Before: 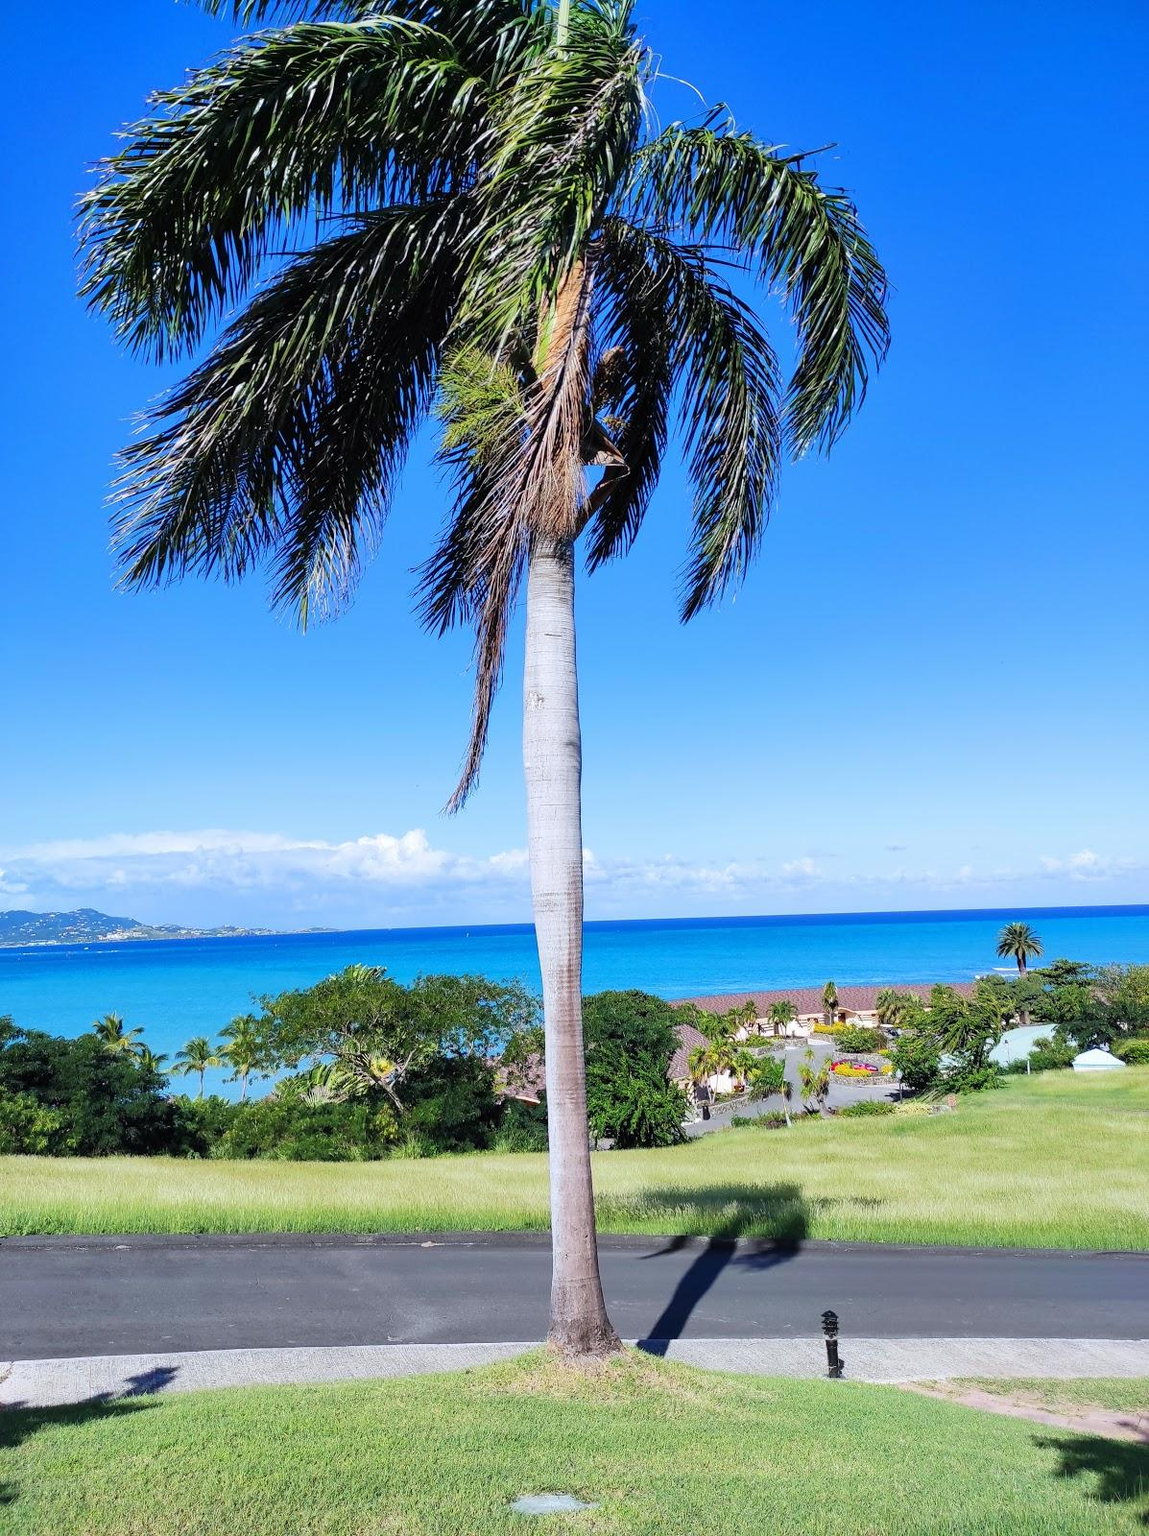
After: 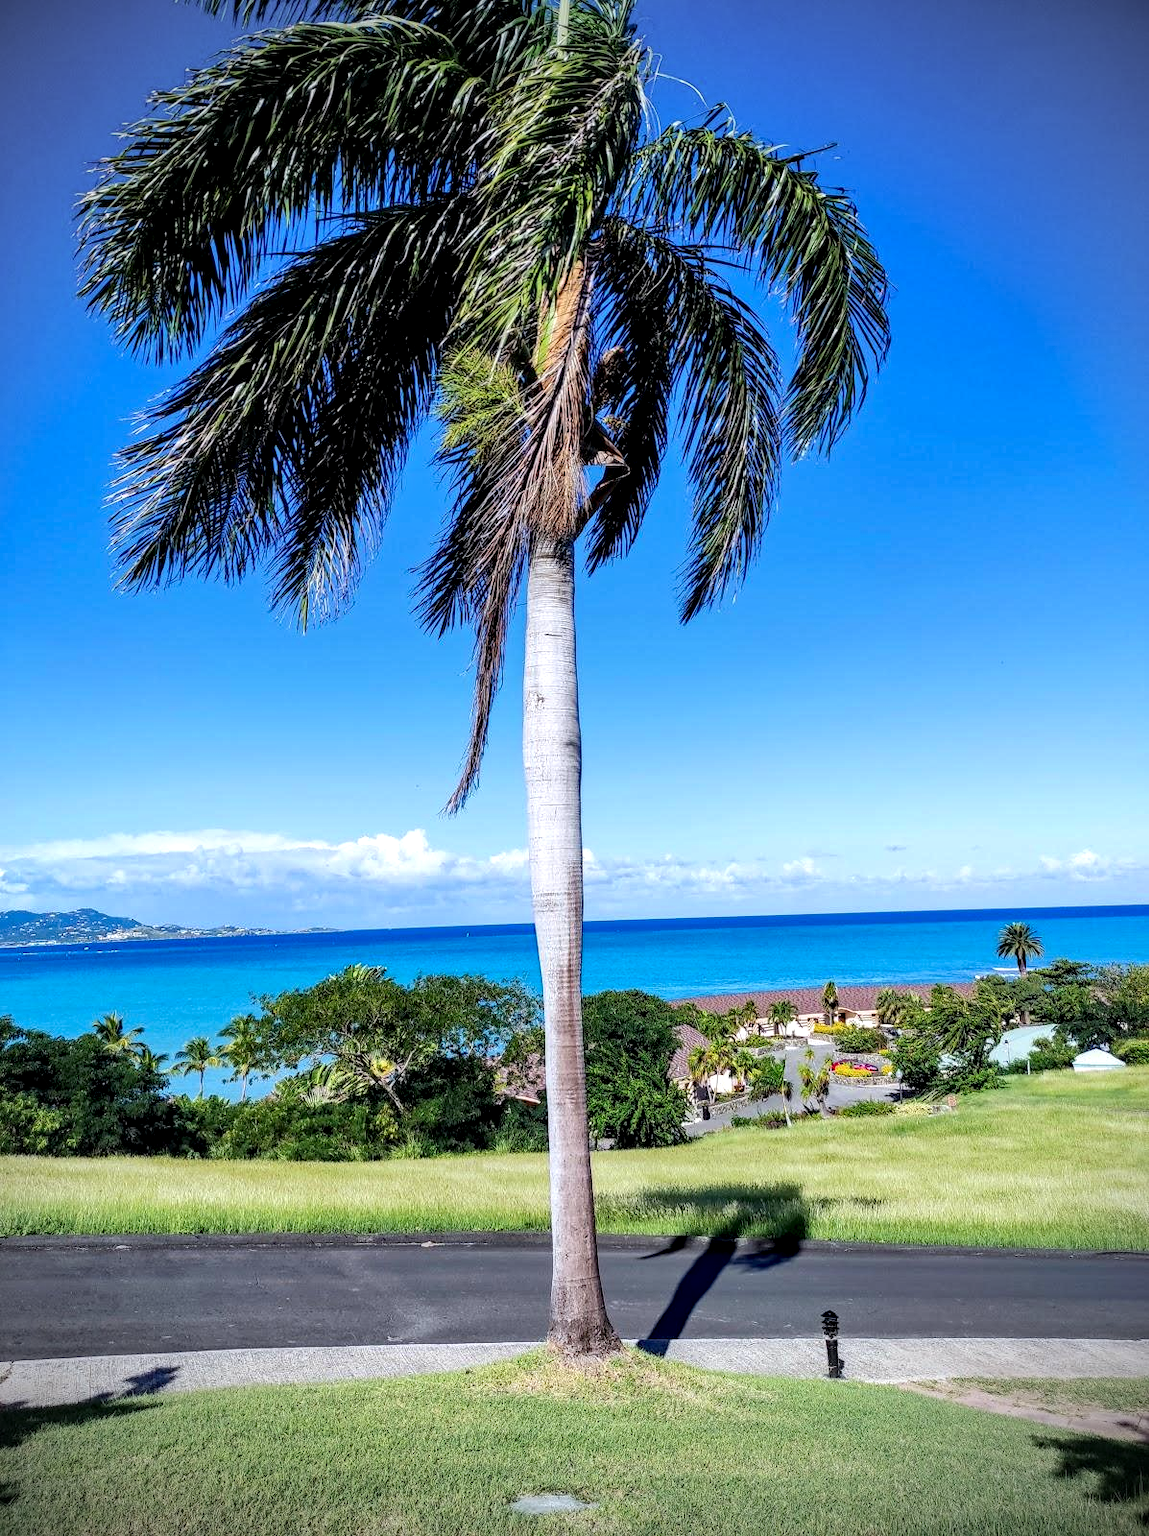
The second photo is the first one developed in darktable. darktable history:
local contrast: detail 150%
vignetting: brightness -0.794, unbound false
haze removal: compatibility mode true, adaptive false
